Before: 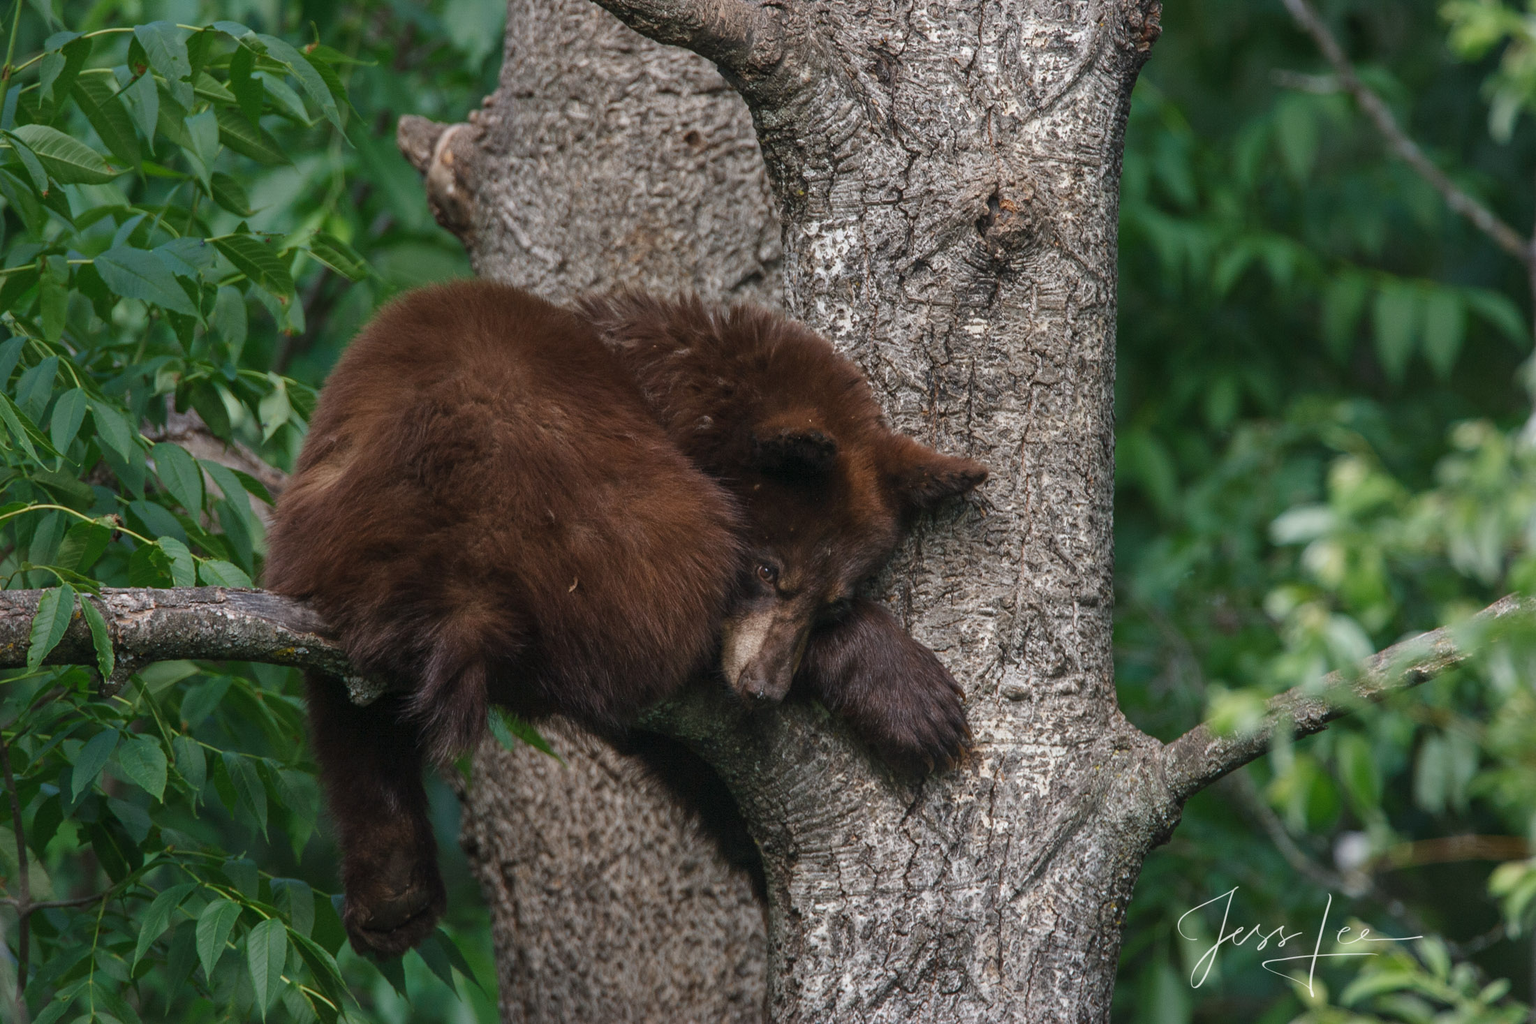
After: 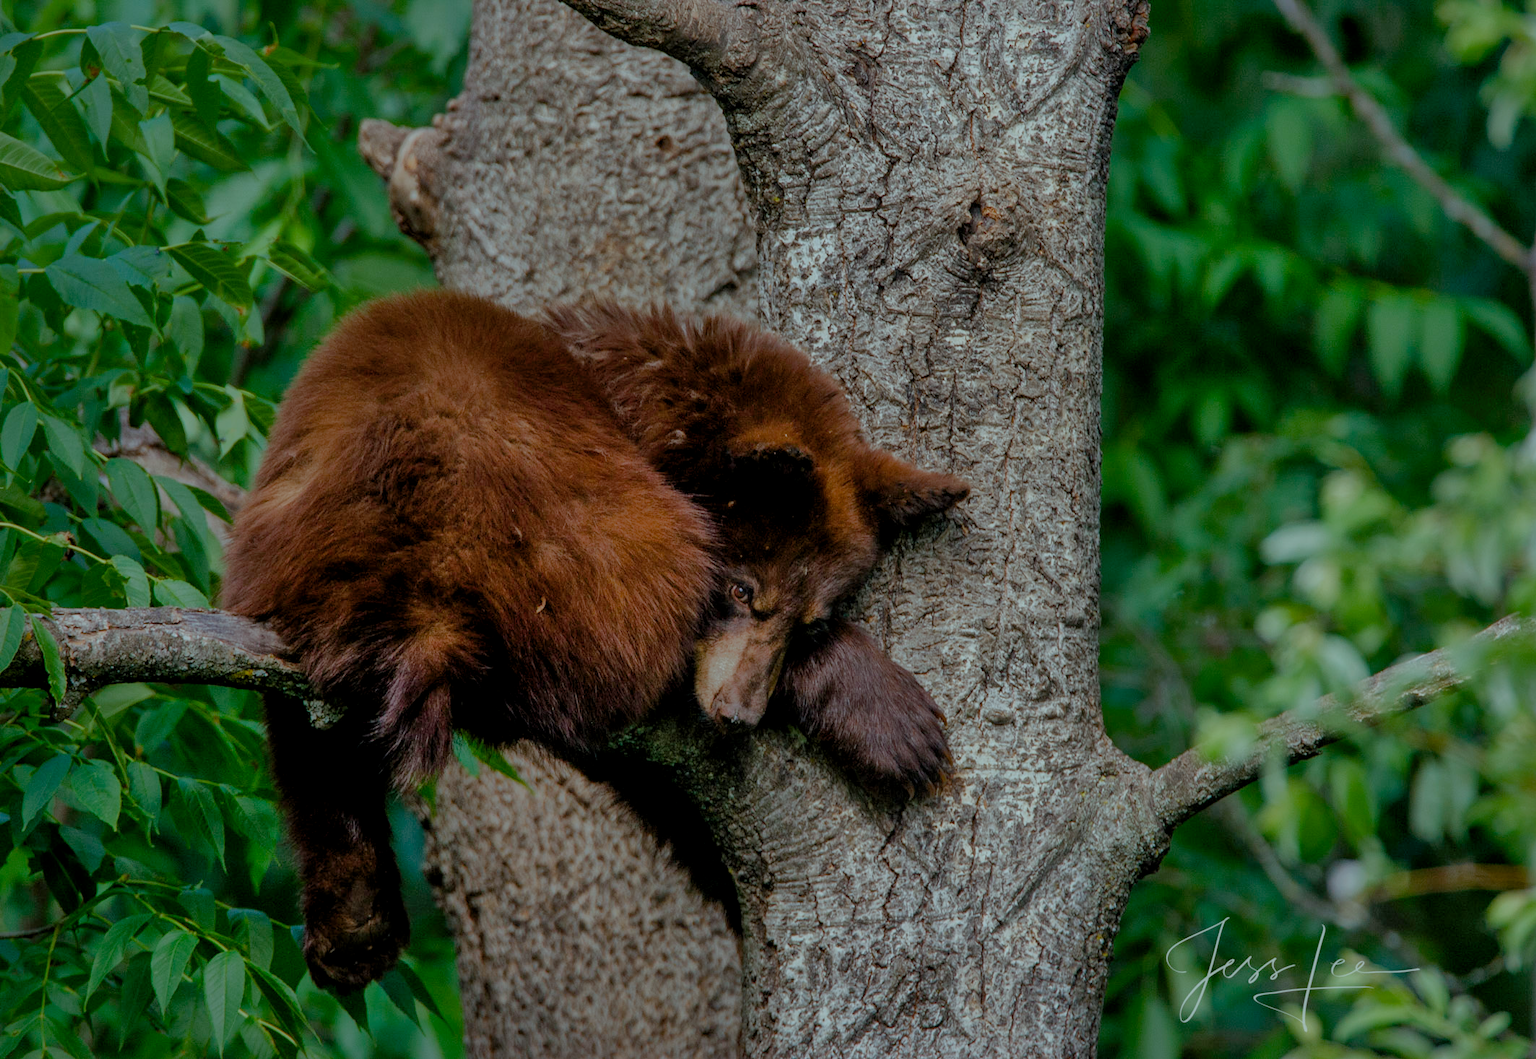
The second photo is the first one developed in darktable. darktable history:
filmic rgb: middle gray luminance 18.42%, black relative exposure -10.44 EV, white relative exposure 3.4 EV, target black luminance 0%, hardness 6.05, latitude 98.5%, contrast 0.84, shadows ↔ highlights balance 0.551%, add noise in highlights 0, preserve chrominance max RGB, color science v3 (2019), use custom middle-gray values true, iterations of high-quality reconstruction 0, contrast in highlights soft
crop and rotate: left 3.318%
exposure: black level correction 0.009, exposure -0.652 EV, compensate highlight preservation false
shadows and highlights: on, module defaults
color balance rgb: highlights gain › luminance 15.458%, highlights gain › chroma 3.894%, highlights gain › hue 211.64°, perceptual saturation grading › global saturation 20%, perceptual saturation grading › highlights -49.363%, perceptual saturation grading › shadows 23.962%, perceptual brilliance grading › highlights 9.55%, perceptual brilliance grading › shadows -4.846%, contrast -10.242%
